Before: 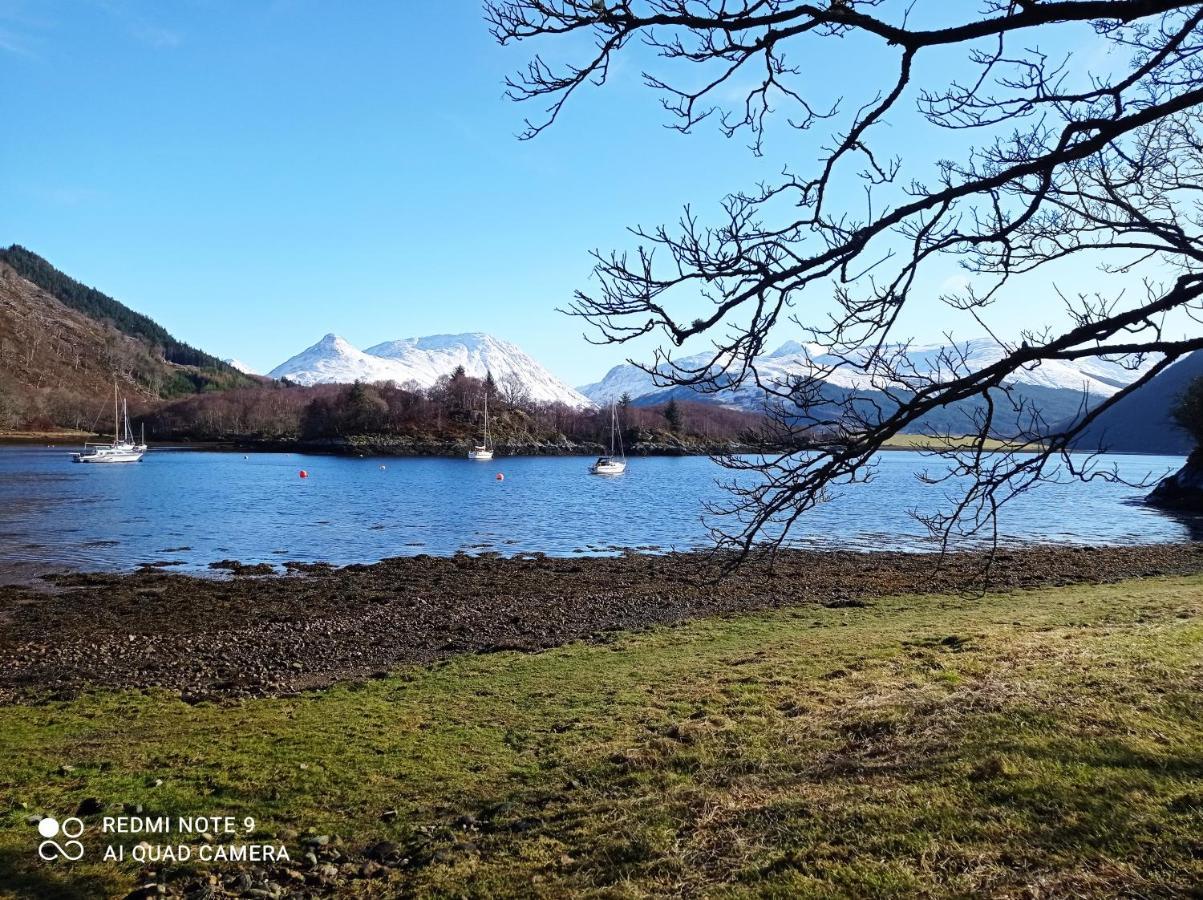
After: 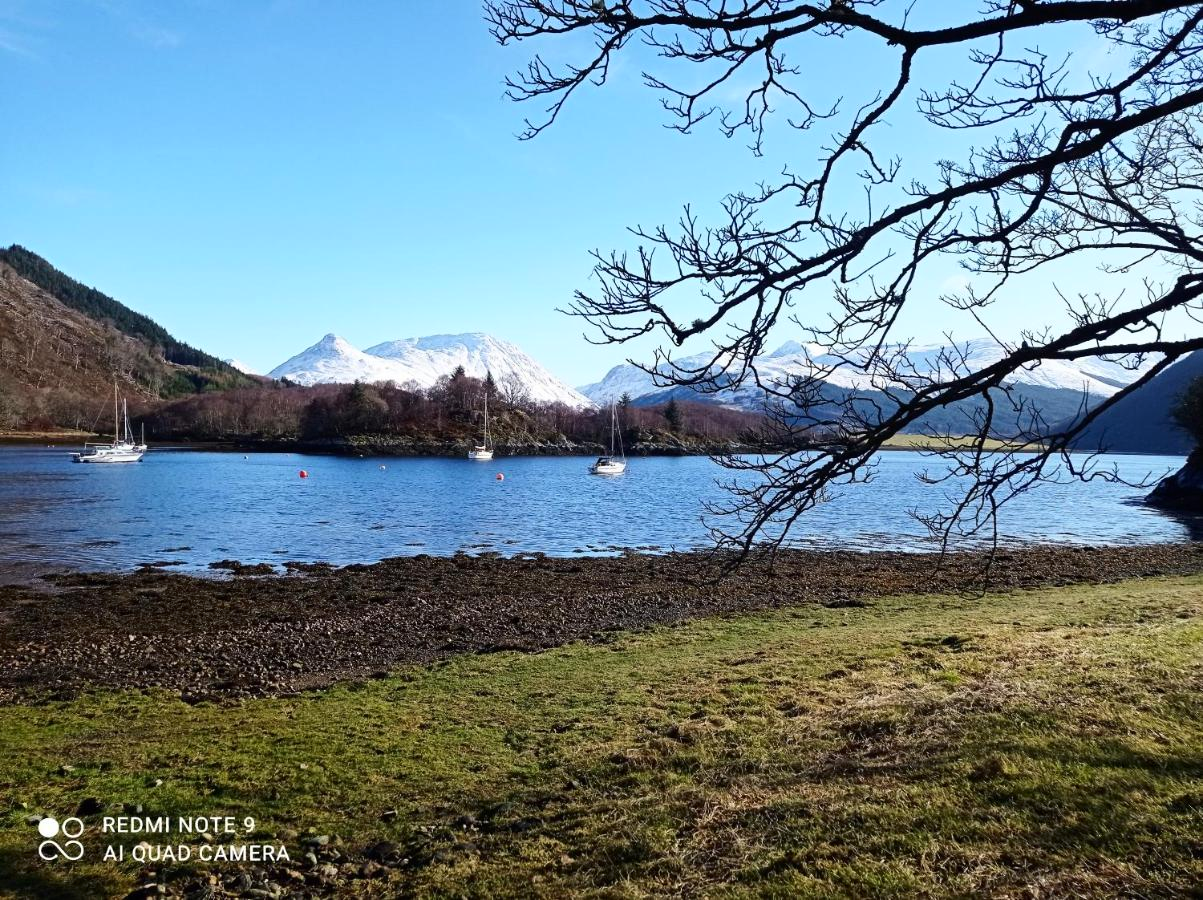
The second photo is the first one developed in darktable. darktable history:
tone curve: curves: ch0 [(0, 0) (0.08, 0.06) (0.17, 0.14) (0.5, 0.5) (0.83, 0.86) (0.92, 0.94) (1, 1)], color space Lab, independent channels, preserve colors none
